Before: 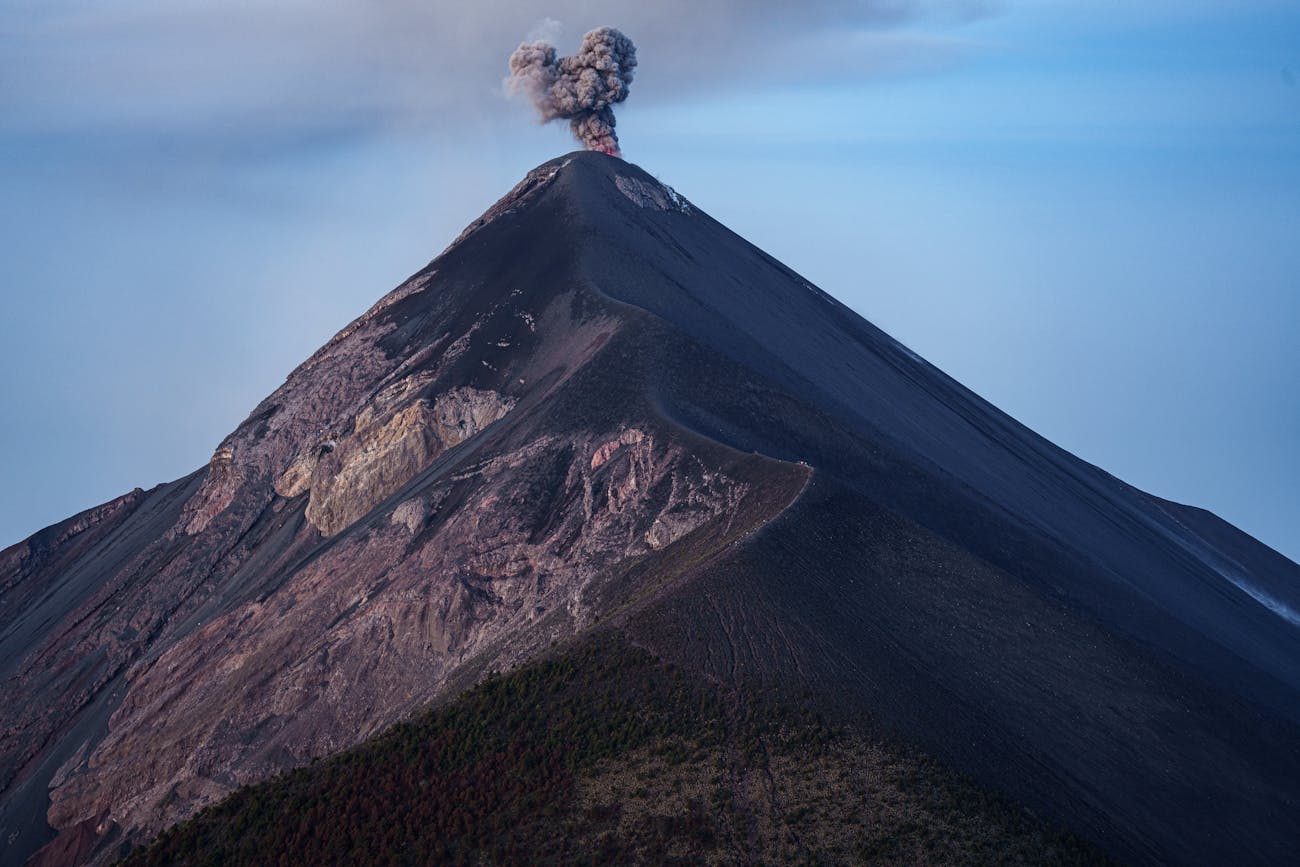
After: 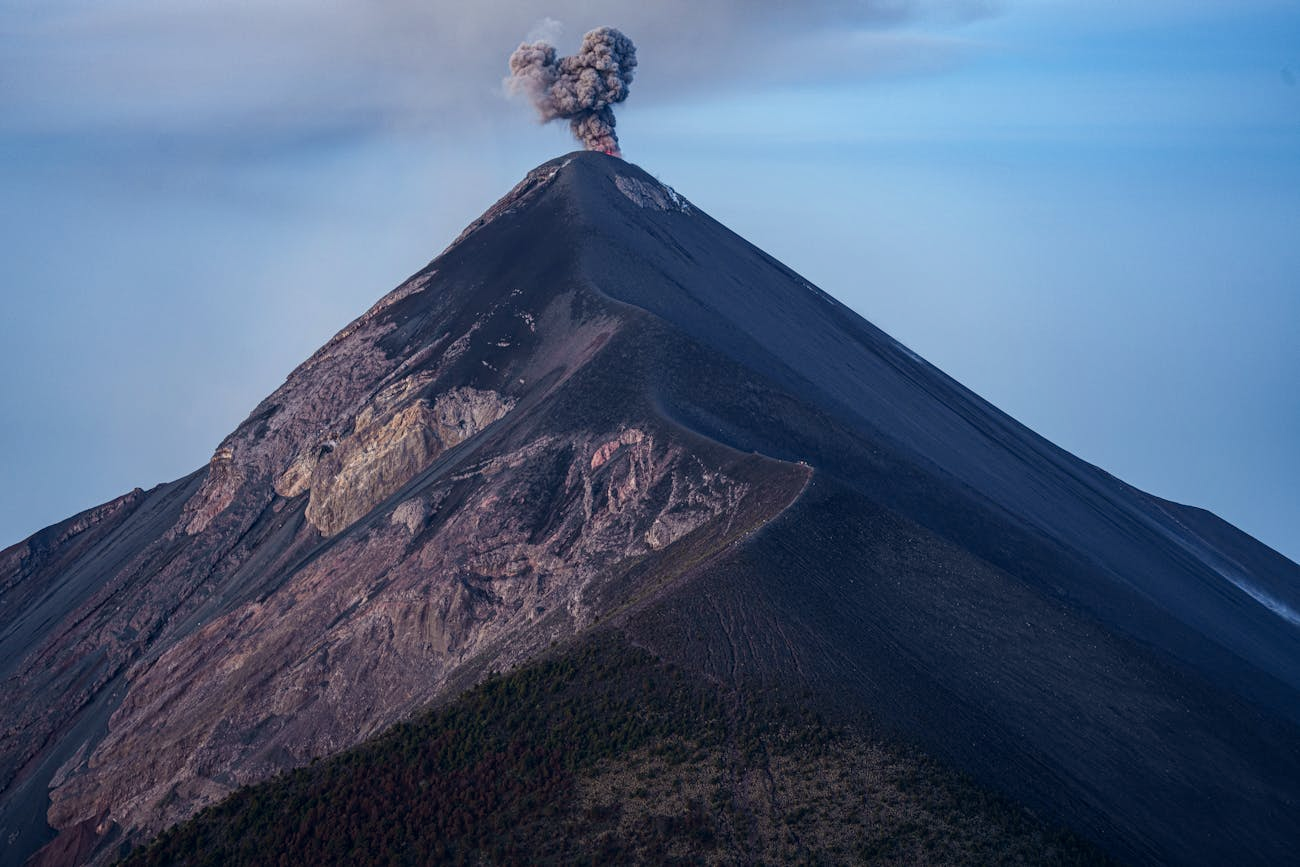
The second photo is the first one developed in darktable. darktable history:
color correction: highlights a* 0.207, highlights b* 2.7, shadows a* -0.874, shadows b* -4.78
local contrast: detail 110%
